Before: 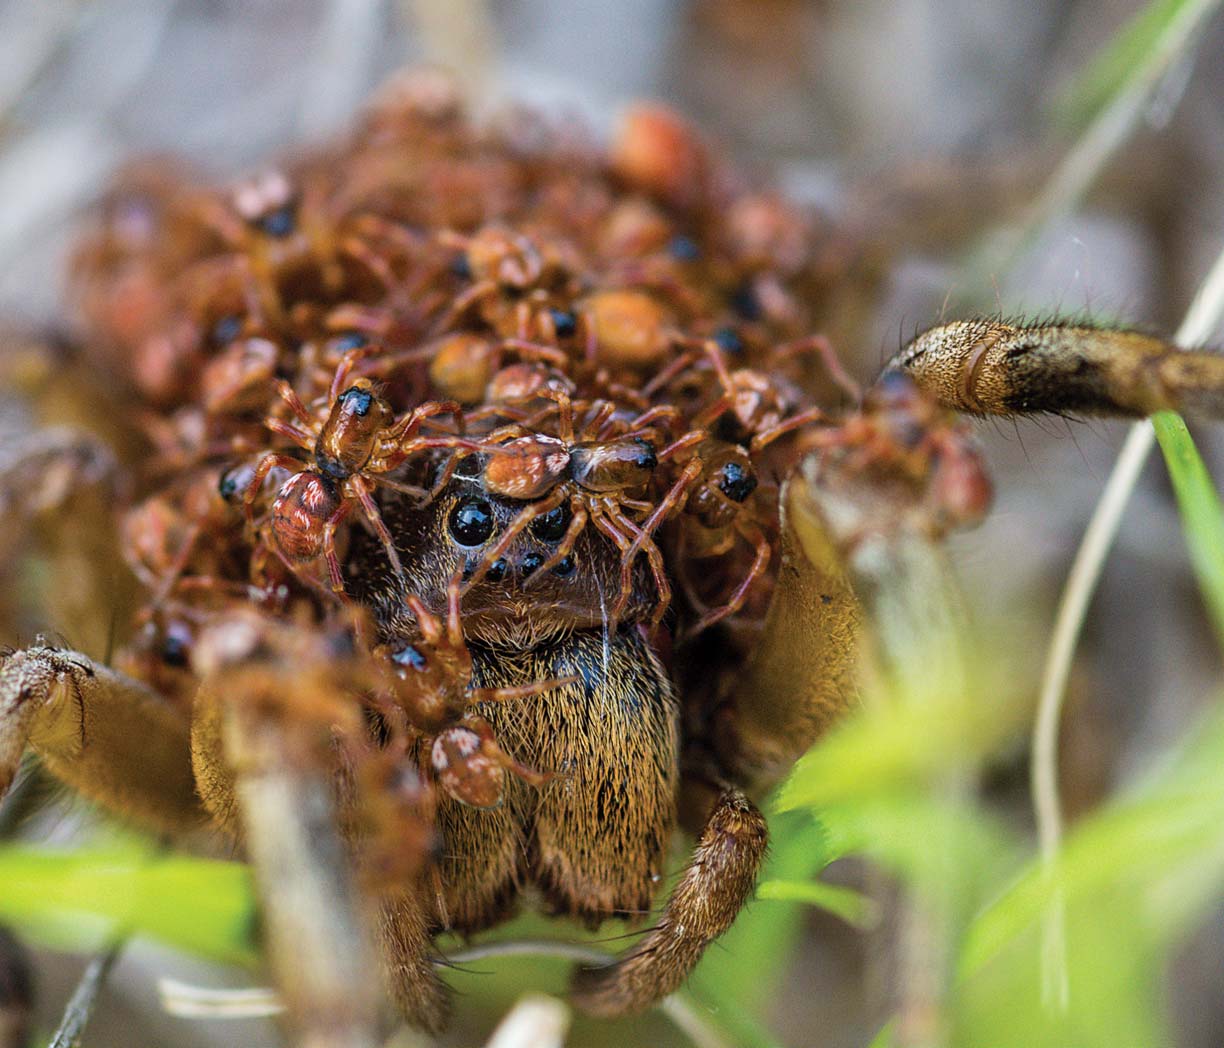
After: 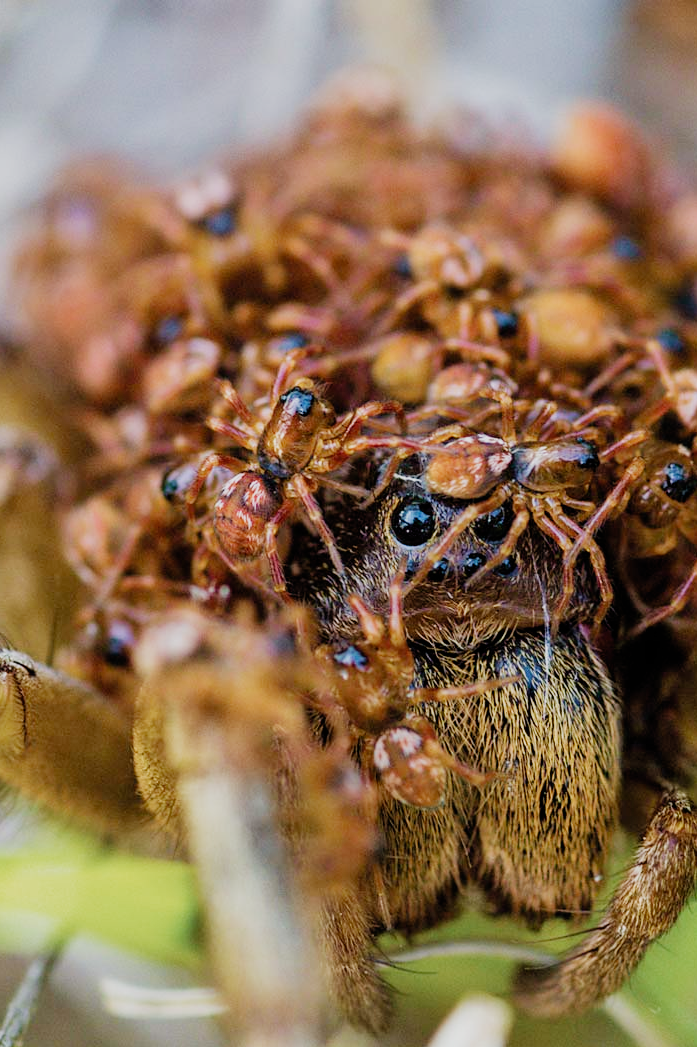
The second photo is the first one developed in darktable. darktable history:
exposure: black level correction 0, exposure 0.5 EV, compensate exposure bias true, compensate highlight preservation false
filmic rgb: black relative exposure -7.65 EV, white relative exposure 4.56 EV, hardness 3.61, add noise in highlights 0, preserve chrominance no, color science v3 (2019), use custom middle-gray values true, contrast in highlights soft
velvia: on, module defaults
crop: left 4.747%, right 38.285%
